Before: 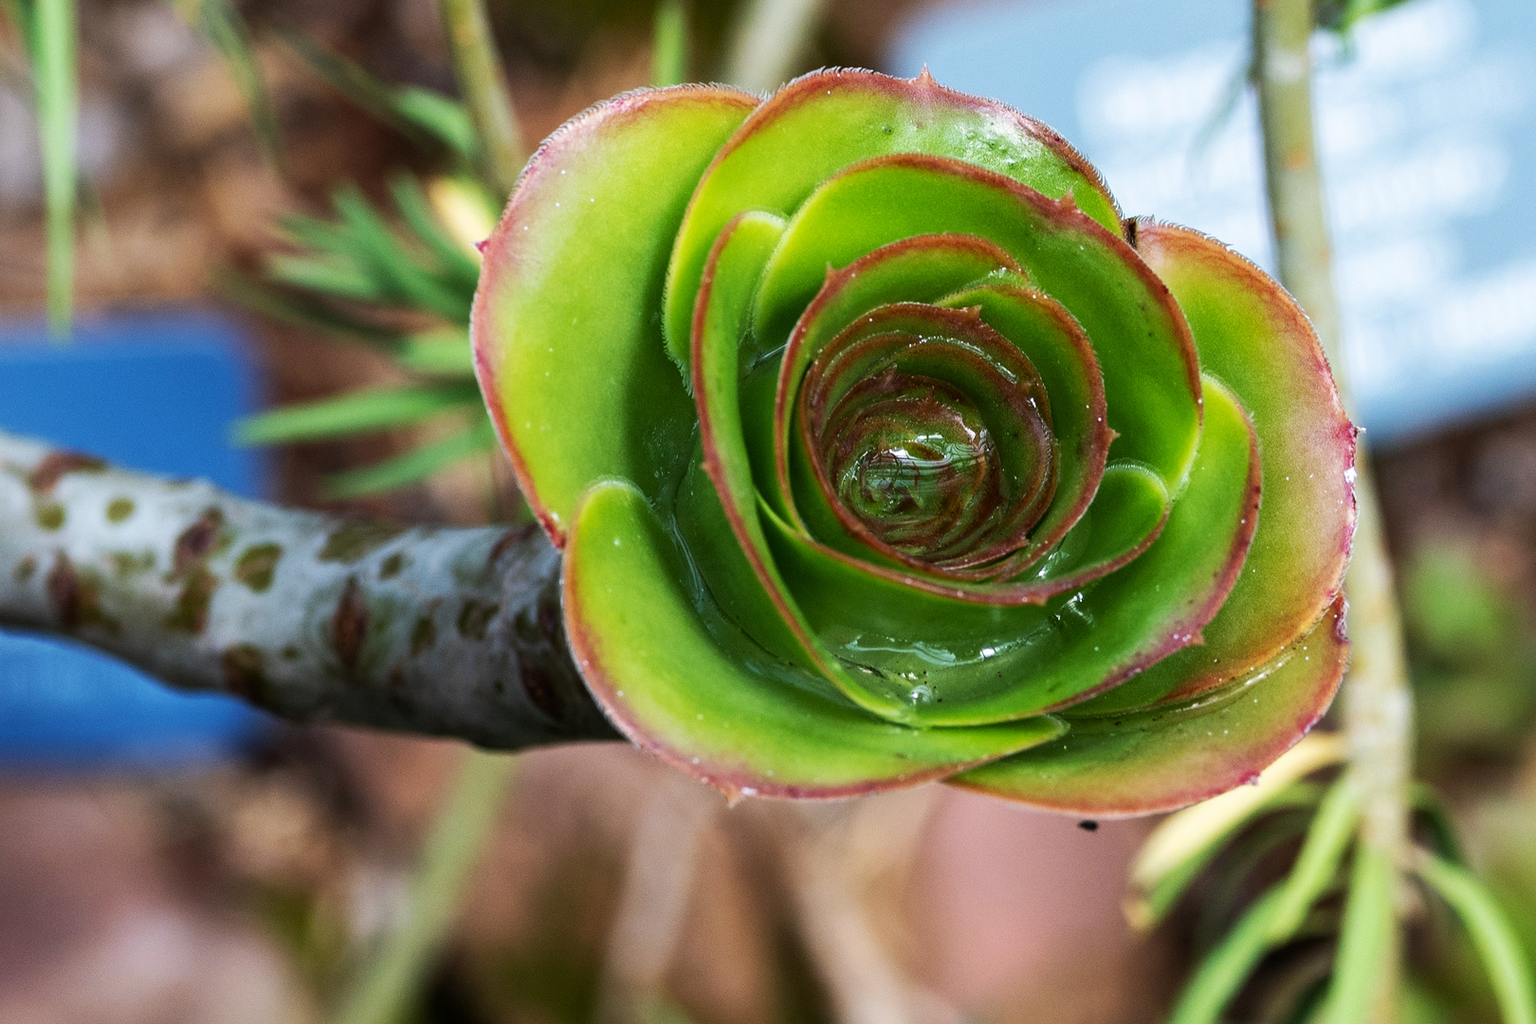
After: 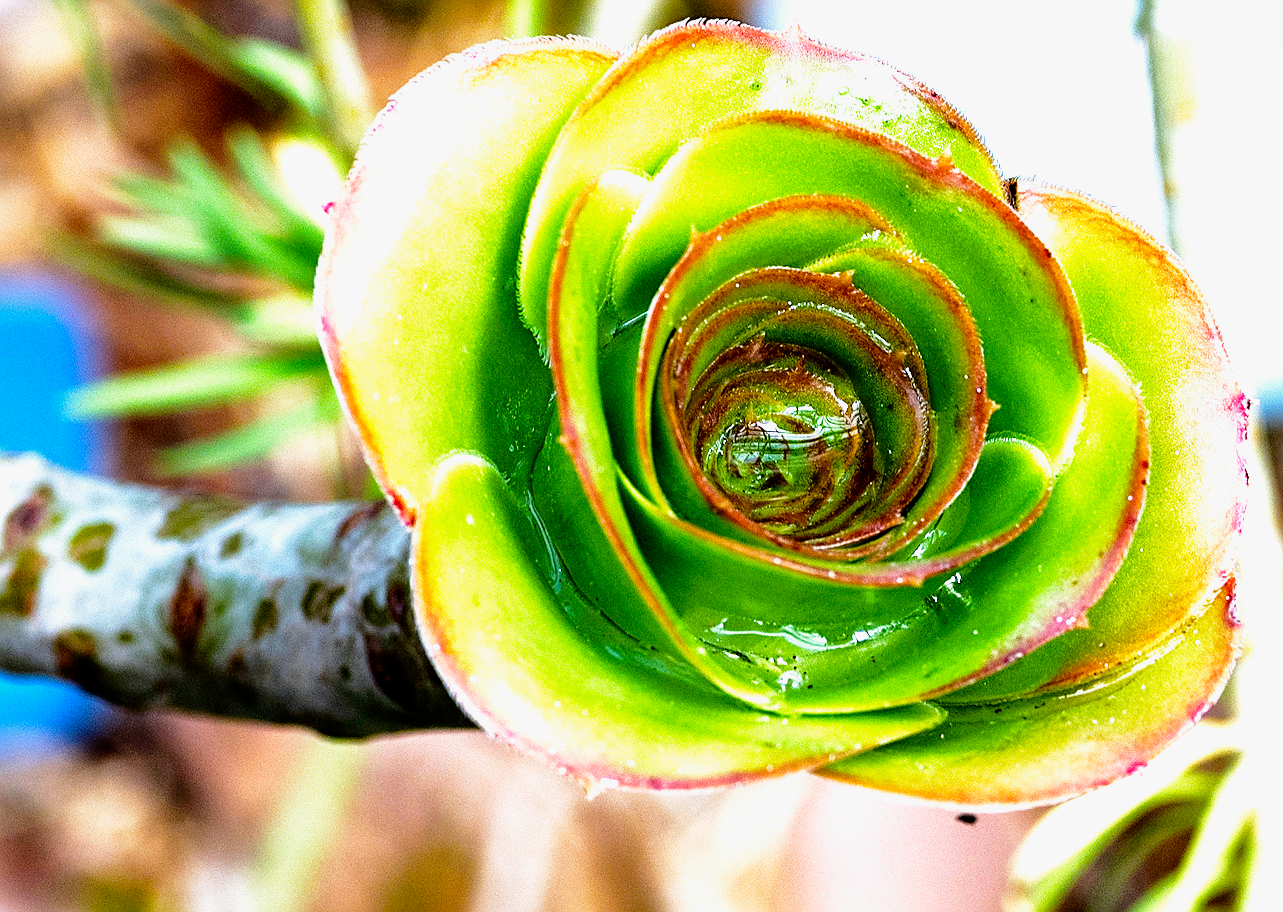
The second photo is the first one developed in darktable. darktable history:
crop: left 11.195%, top 4.893%, right 9.581%, bottom 10.602%
color balance rgb: highlights gain › luminance 16.319%, highlights gain › chroma 2.895%, highlights gain › hue 256.96°, perceptual saturation grading › global saturation 25.608%, global vibrance 30.49%, contrast 10.262%
exposure: black level correction 0, exposure 1.2 EV, compensate highlight preservation false
filmic rgb: black relative exposure -7.76 EV, white relative exposure 4.39 EV, hardness 3.76, latitude 50.11%, contrast 1.101, add noise in highlights 0, preserve chrominance no, color science v3 (2019), use custom middle-gray values true, contrast in highlights soft
sharpen: amount 0.562
tone equalizer: -8 EV -0.413 EV, -7 EV -0.384 EV, -6 EV -0.337 EV, -5 EV -0.186 EV, -3 EV 0.212 EV, -2 EV 0.359 EV, -1 EV 0.364 EV, +0 EV 0.388 EV
shadows and highlights: shadows -20.39, white point adjustment -2.03, highlights -34.93
